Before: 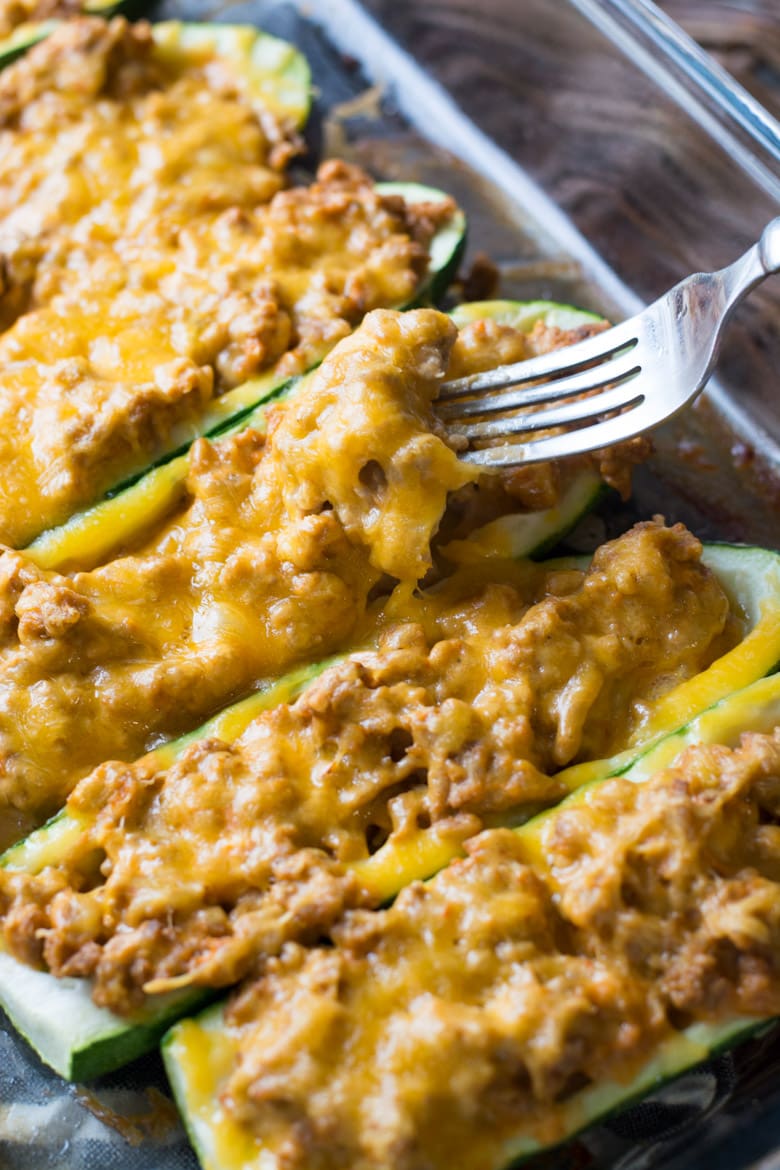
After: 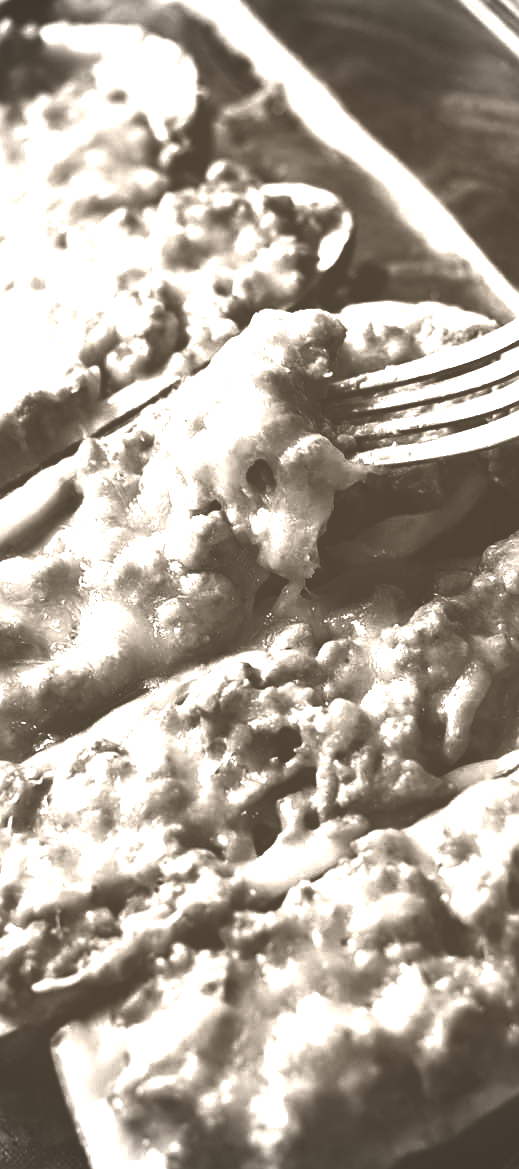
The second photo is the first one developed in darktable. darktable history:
crop and rotate: left 14.436%, right 18.898%
color balance: mode lift, gamma, gain (sRGB), lift [0.997, 0.979, 1.021, 1.011], gamma [1, 1.084, 0.916, 0.998], gain [1, 0.87, 1.13, 1.101], contrast 4.55%, contrast fulcrum 38.24%, output saturation 104.09%
vignetting: on, module defaults
sharpen: on, module defaults
colorize: hue 34.49°, saturation 35.33%, source mix 100%, version 1
exposure: black level correction 0, exposure 0.5 EV, compensate highlight preservation false
contrast brightness saturation: brightness -1, saturation 1
